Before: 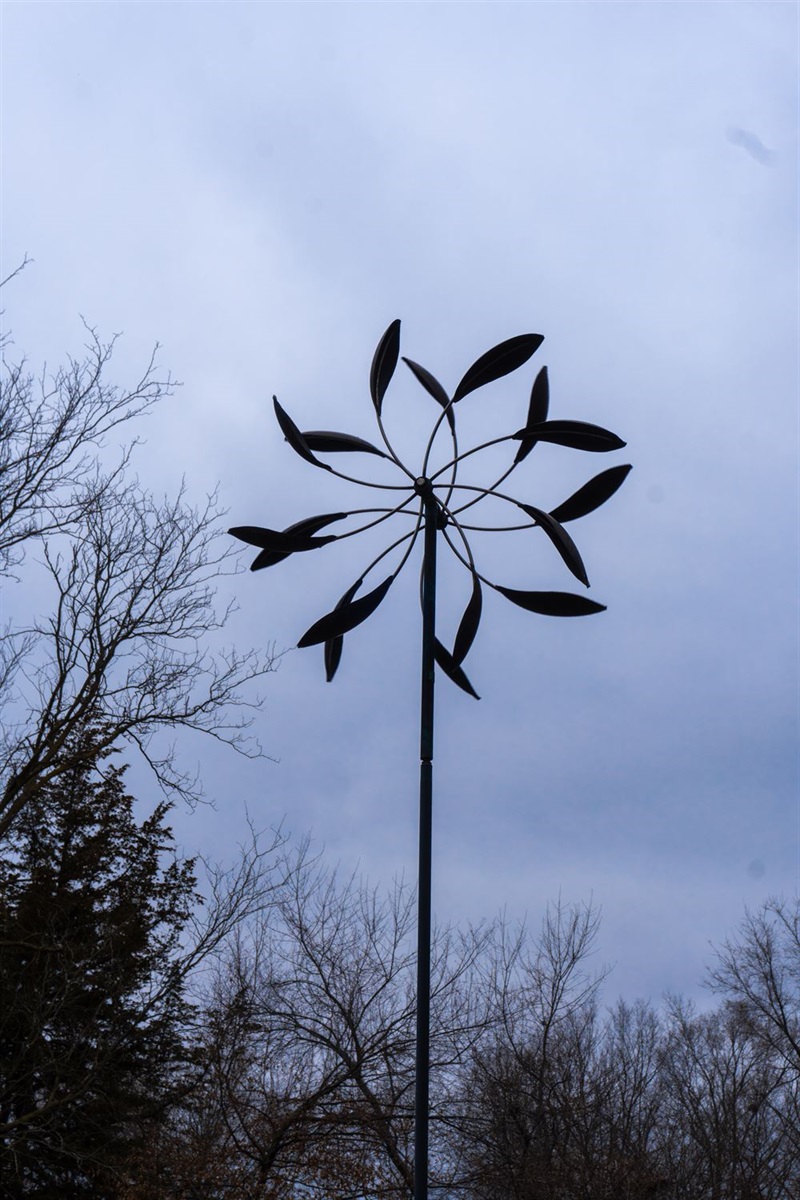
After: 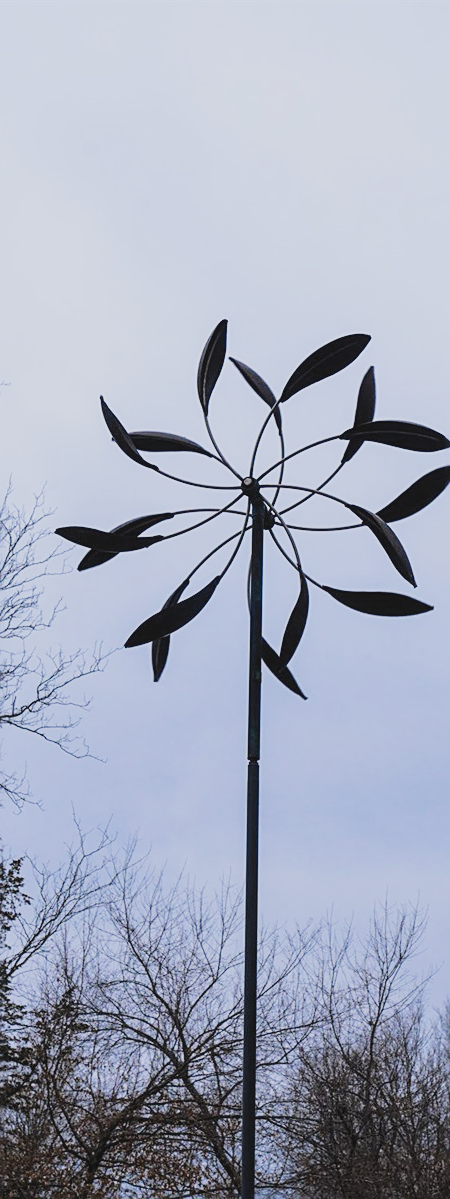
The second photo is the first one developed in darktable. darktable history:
exposure: black level correction 0, exposure 1.548 EV, compensate exposure bias true, compensate highlight preservation false
sharpen: on, module defaults
filmic rgb: black relative exposure -8.5 EV, white relative exposure 5.53 EV, threshold 5.96 EV, hardness 3.35, contrast 1.02, color science v5 (2021), contrast in shadows safe, contrast in highlights safe, enable highlight reconstruction true
crop: left 21.628%, right 22.012%, bottom 0.006%
contrast brightness saturation: contrast -0.091, saturation -0.083
